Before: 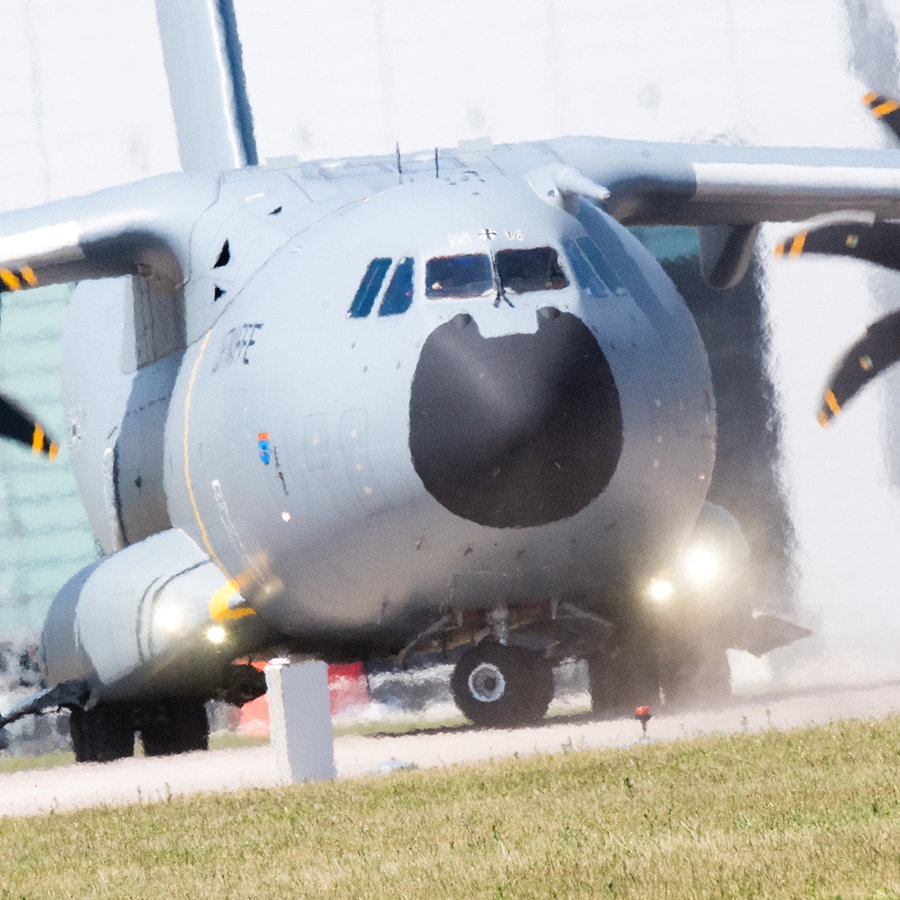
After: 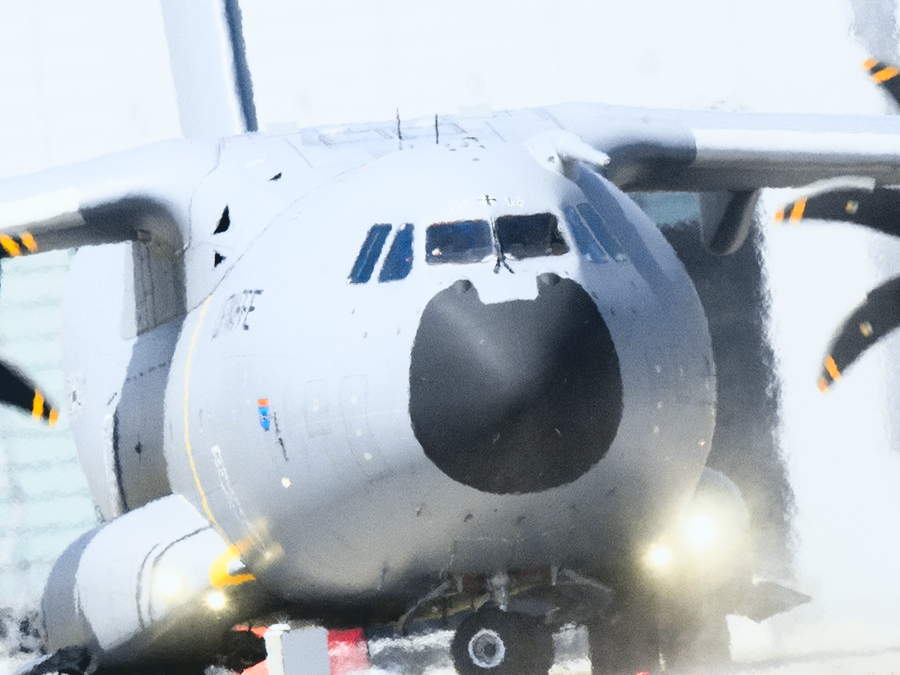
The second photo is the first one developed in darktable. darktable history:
crop: top 3.857%, bottom 21.132%
tone curve: curves: ch0 [(0, 0.074) (0.129, 0.136) (0.285, 0.301) (0.689, 0.764) (0.854, 0.926) (0.987, 0.977)]; ch1 [(0, 0) (0.337, 0.249) (0.434, 0.437) (0.485, 0.491) (0.515, 0.495) (0.566, 0.57) (0.625, 0.625) (0.764, 0.806) (1, 1)]; ch2 [(0, 0) (0.314, 0.301) (0.401, 0.411) (0.505, 0.499) (0.54, 0.54) (0.608, 0.613) (0.706, 0.735) (1, 1)], color space Lab, independent channels, preserve colors none
